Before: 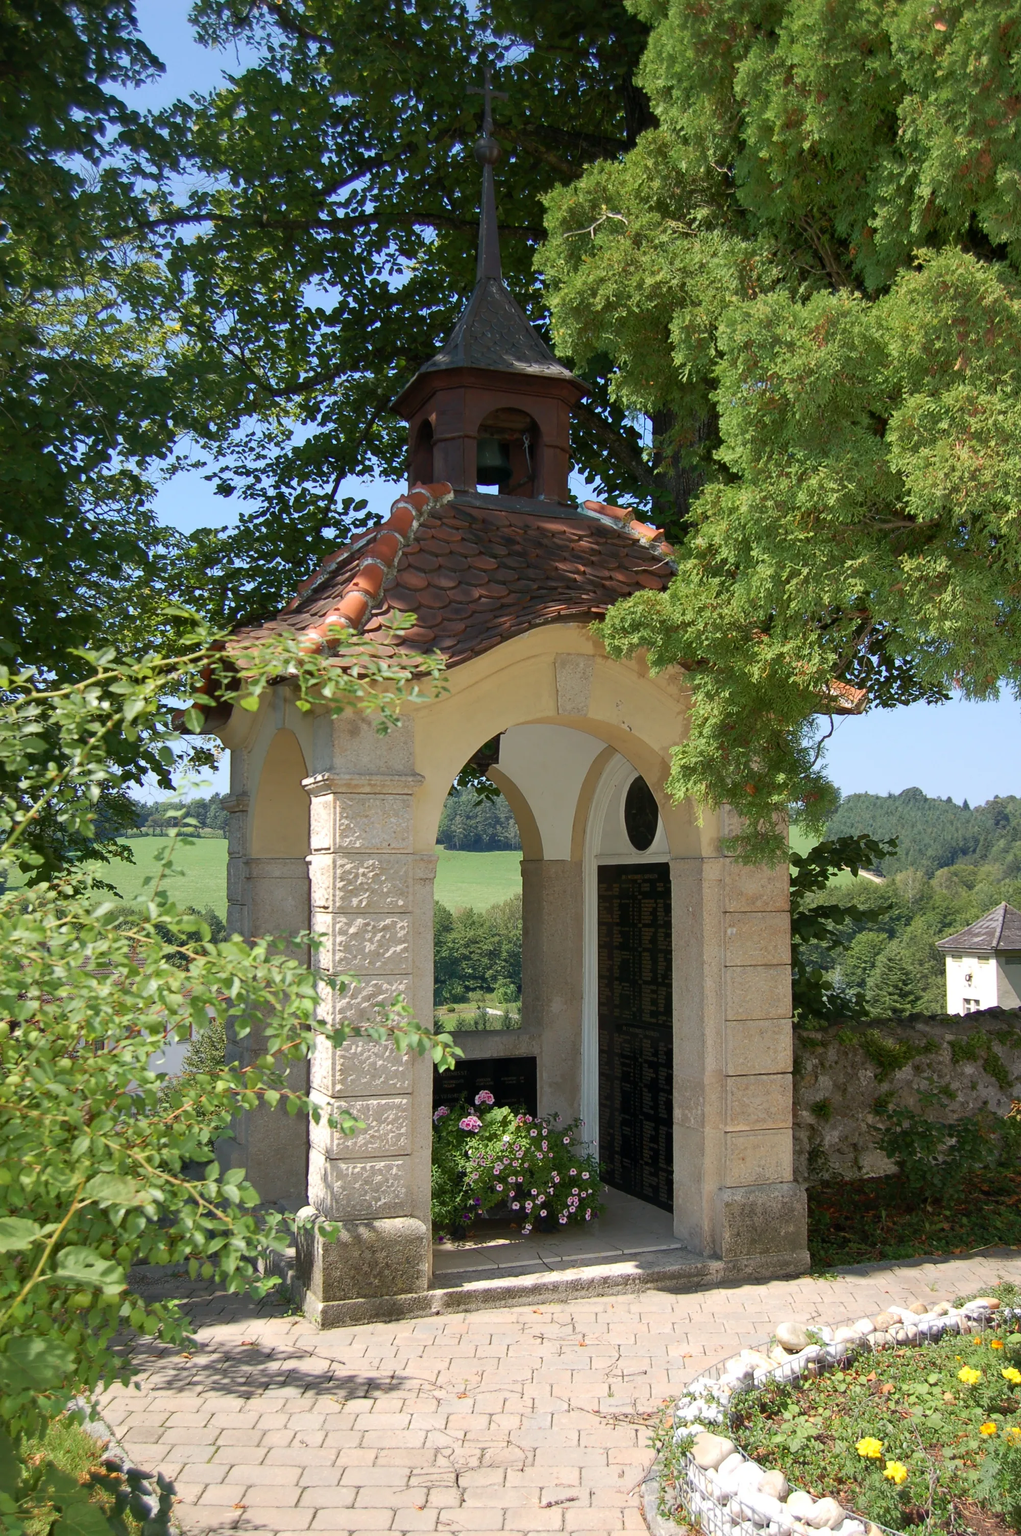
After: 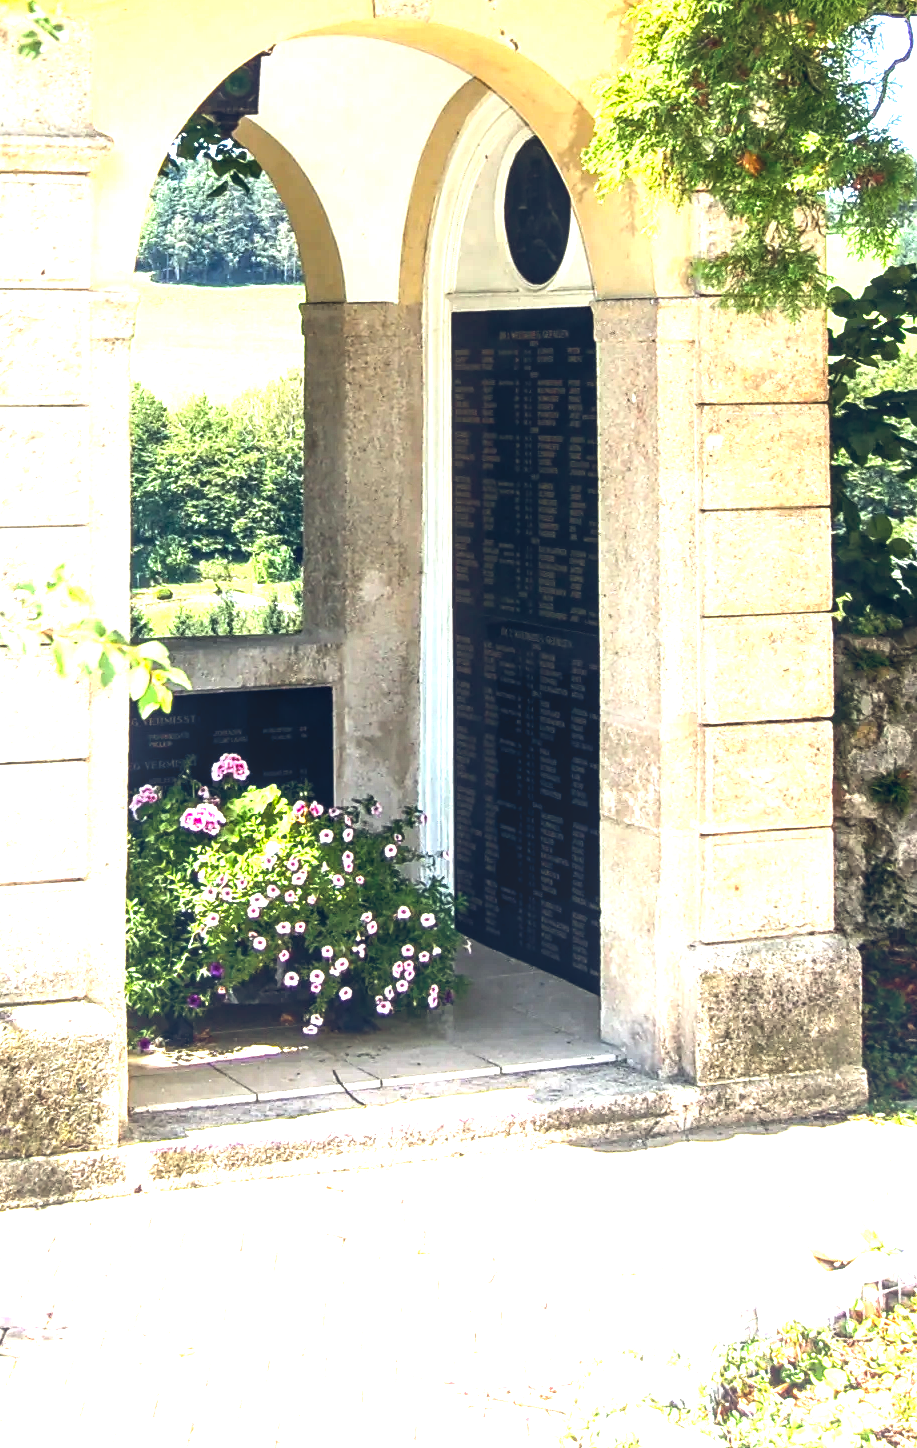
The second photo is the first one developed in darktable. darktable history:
crop: left 35.971%, top 45.975%, right 18.132%, bottom 5.86%
exposure: black level correction 0.001, exposure 1.116 EV, compensate exposure bias true, compensate highlight preservation false
local contrast: on, module defaults
contrast brightness saturation: saturation -0.051
color balance rgb: global offset › luminance 0.391%, global offset › chroma 0.216%, global offset › hue 255.33°, perceptual saturation grading › global saturation 24.884%, perceptual brilliance grading › global brilliance 15.635%, perceptual brilliance grading › shadows -34.84%
tone equalizer: -8 EV -0.736 EV, -7 EV -0.709 EV, -6 EV -0.576 EV, -5 EV -0.36 EV, -3 EV 0.392 EV, -2 EV 0.6 EV, -1 EV 0.691 EV, +0 EV 0.78 EV, edges refinement/feathering 500, mask exposure compensation -1.57 EV, preserve details no
